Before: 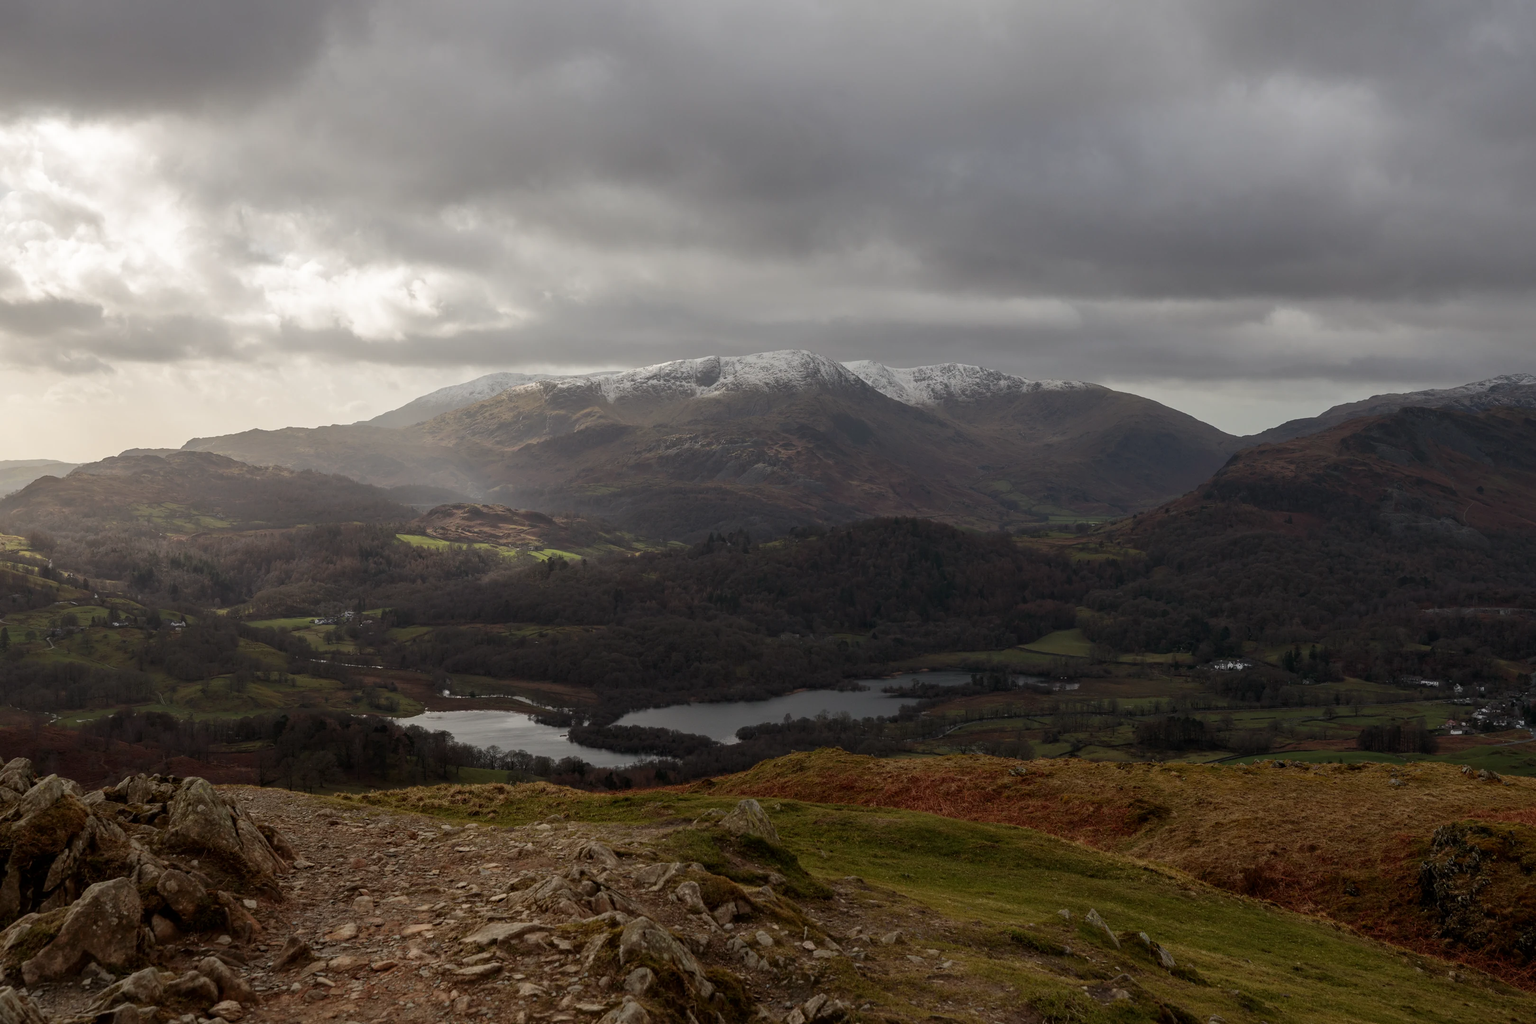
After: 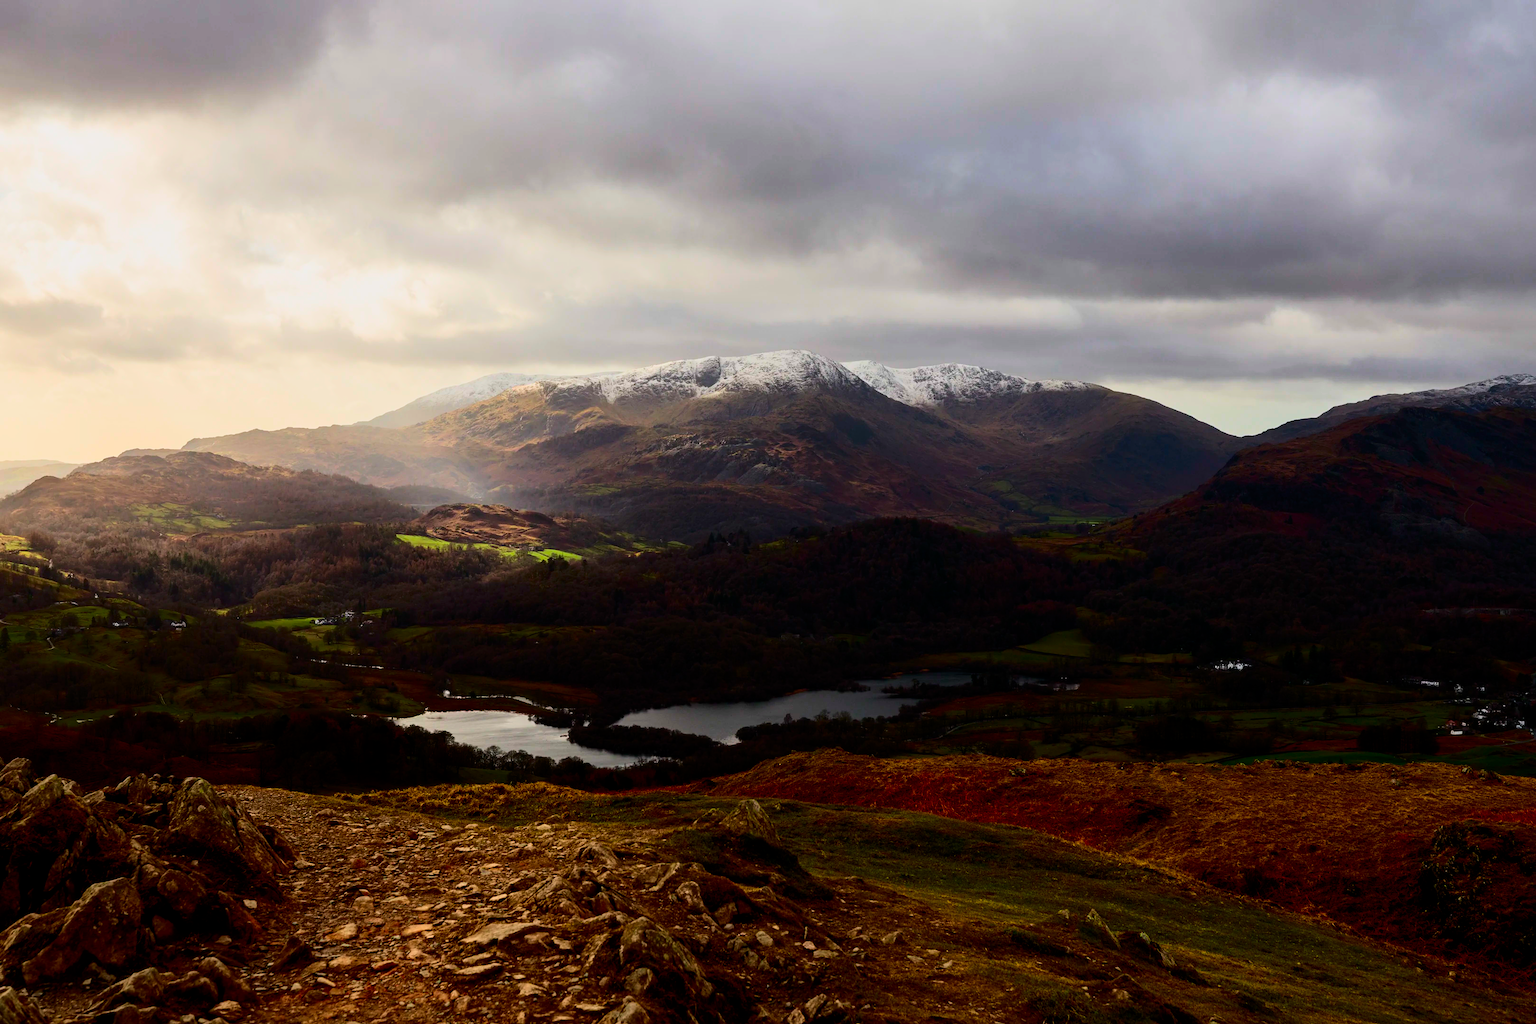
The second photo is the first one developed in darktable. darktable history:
filmic rgb: middle gray luminance 28.85%, black relative exposure -10.38 EV, white relative exposure 5.48 EV, target black luminance 0%, hardness 3.92, latitude 1.69%, contrast 1.127, highlights saturation mix 6.21%, shadows ↔ highlights balance 14.46%, iterations of high-quality reconstruction 0
contrast brightness saturation: contrast 0.258, brightness 0.015, saturation 0.861
tone curve: curves: ch0 [(0, 0) (0.091, 0.077) (0.389, 0.458) (0.745, 0.82) (0.856, 0.899) (0.92, 0.938) (1, 0.973)]; ch1 [(0, 0) (0.437, 0.404) (0.5, 0.5) (0.529, 0.55) (0.58, 0.6) (0.616, 0.649) (1, 1)]; ch2 [(0, 0) (0.442, 0.415) (0.5, 0.5) (0.535, 0.557) (0.585, 0.62) (1, 1)], color space Lab, independent channels, preserve colors none
